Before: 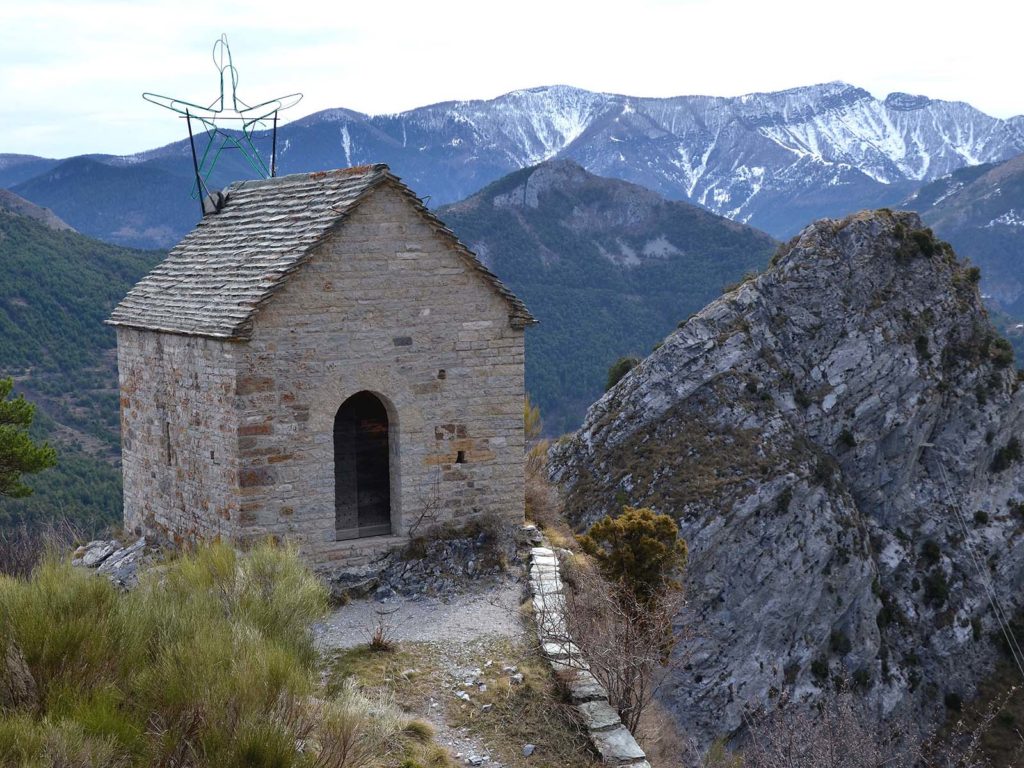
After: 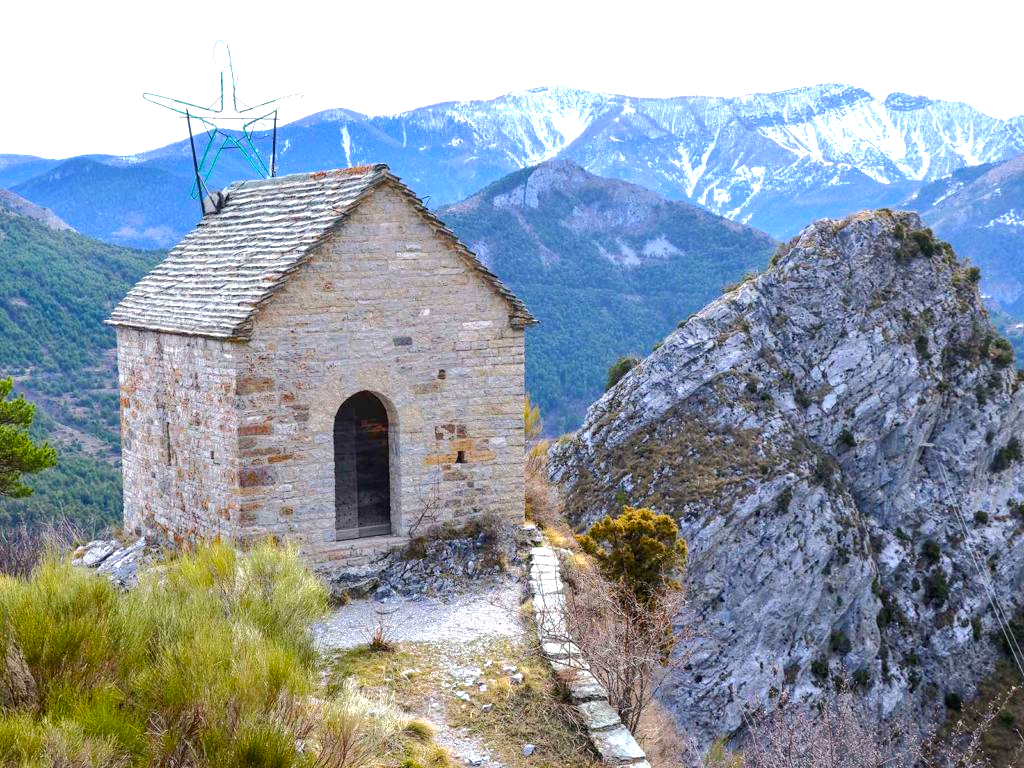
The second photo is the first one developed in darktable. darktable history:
local contrast: on, module defaults
exposure: black level correction 0.001, exposure 1 EV, compensate highlight preservation false
color balance rgb: perceptual saturation grading › global saturation 25%, perceptual brilliance grading › mid-tones 10%, perceptual brilliance grading › shadows 15%, global vibrance 20%
